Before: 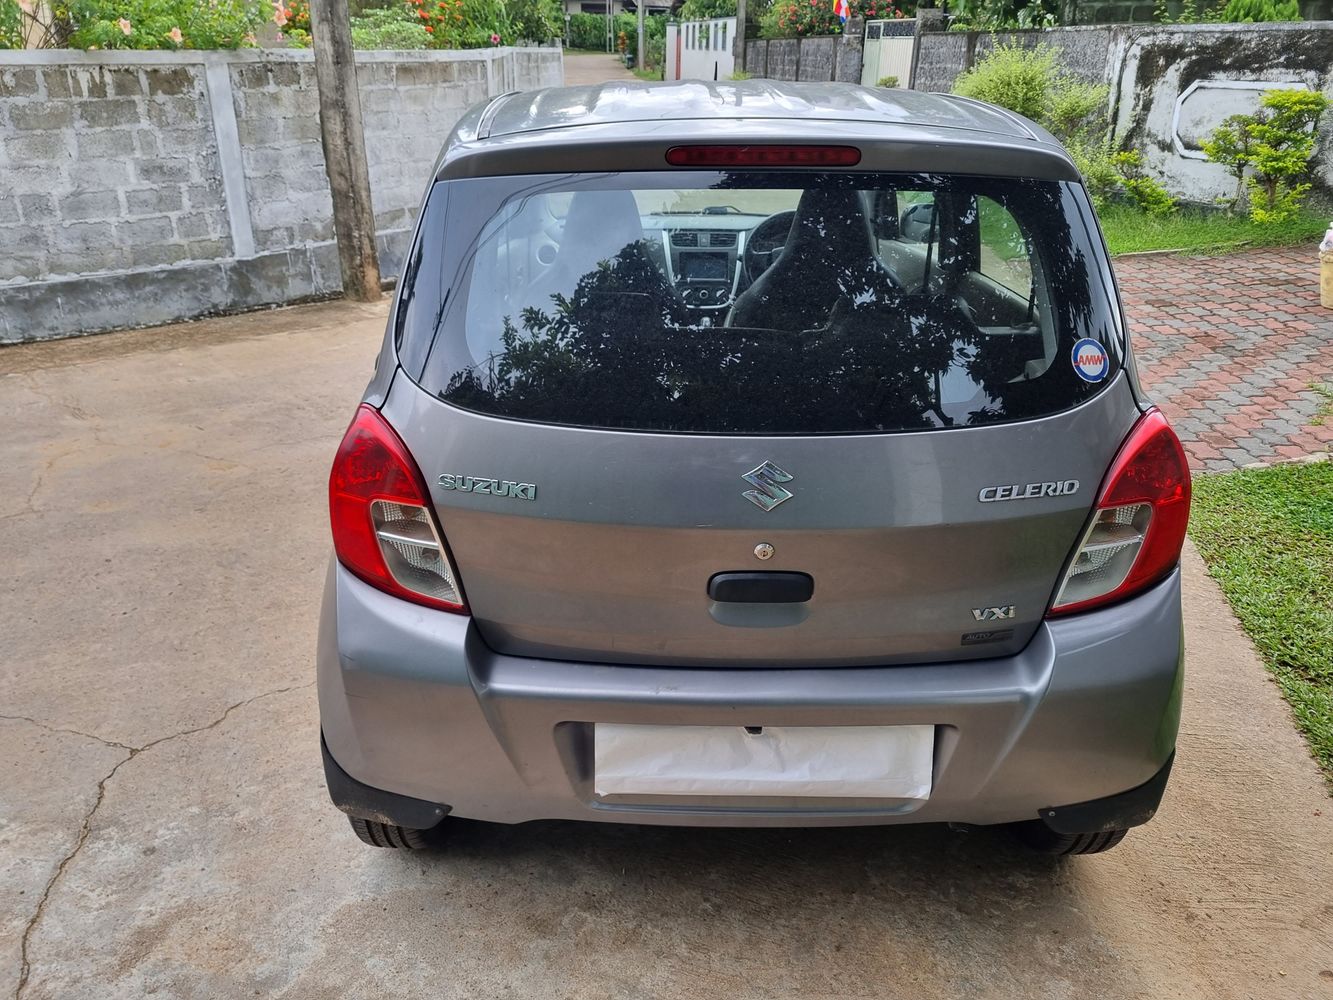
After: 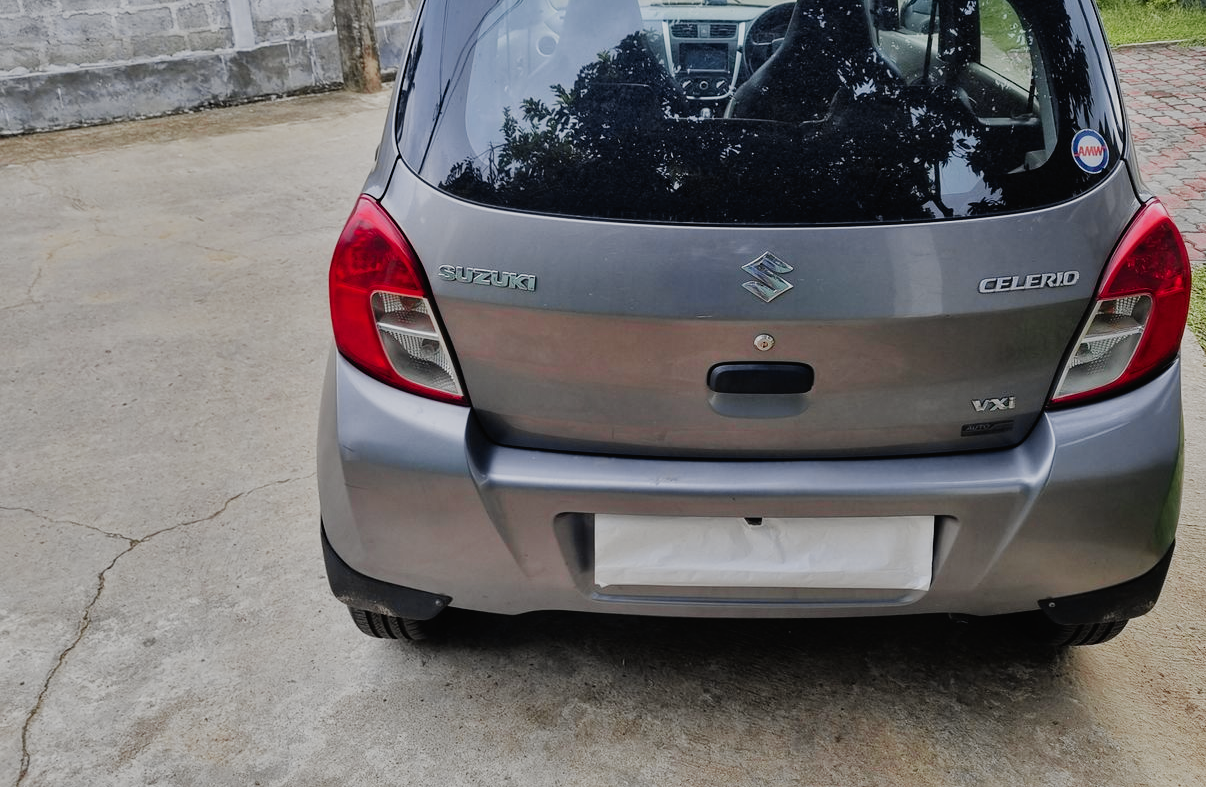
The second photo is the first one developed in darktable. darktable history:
tone curve: curves: ch0 [(0, 0.012) (0.056, 0.046) (0.218, 0.213) (0.606, 0.62) (0.82, 0.846) (1, 1)]; ch1 [(0, 0) (0.226, 0.261) (0.403, 0.437) (0.469, 0.472) (0.495, 0.499) (0.514, 0.504) (0.545, 0.555) (0.59, 0.598) (0.714, 0.733) (1, 1)]; ch2 [(0, 0) (0.269, 0.299) (0.459, 0.45) (0.498, 0.499) (0.523, 0.512) (0.568, 0.558) (0.634, 0.617) (0.702, 0.662) (0.781, 0.775) (1, 1)], color space Lab, independent channels, preserve colors none
filmic rgb: black relative exposure -7.65 EV, white relative exposure 4.56 EV, threshold 5.96 EV, hardness 3.61, contrast 1.051, preserve chrominance no, color science v5 (2021), contrast in shadows safe, contrast in highlights safe, enable highlight reconstruction true
crop: top 20.939%, right 9.463%, bottom 0.348%
